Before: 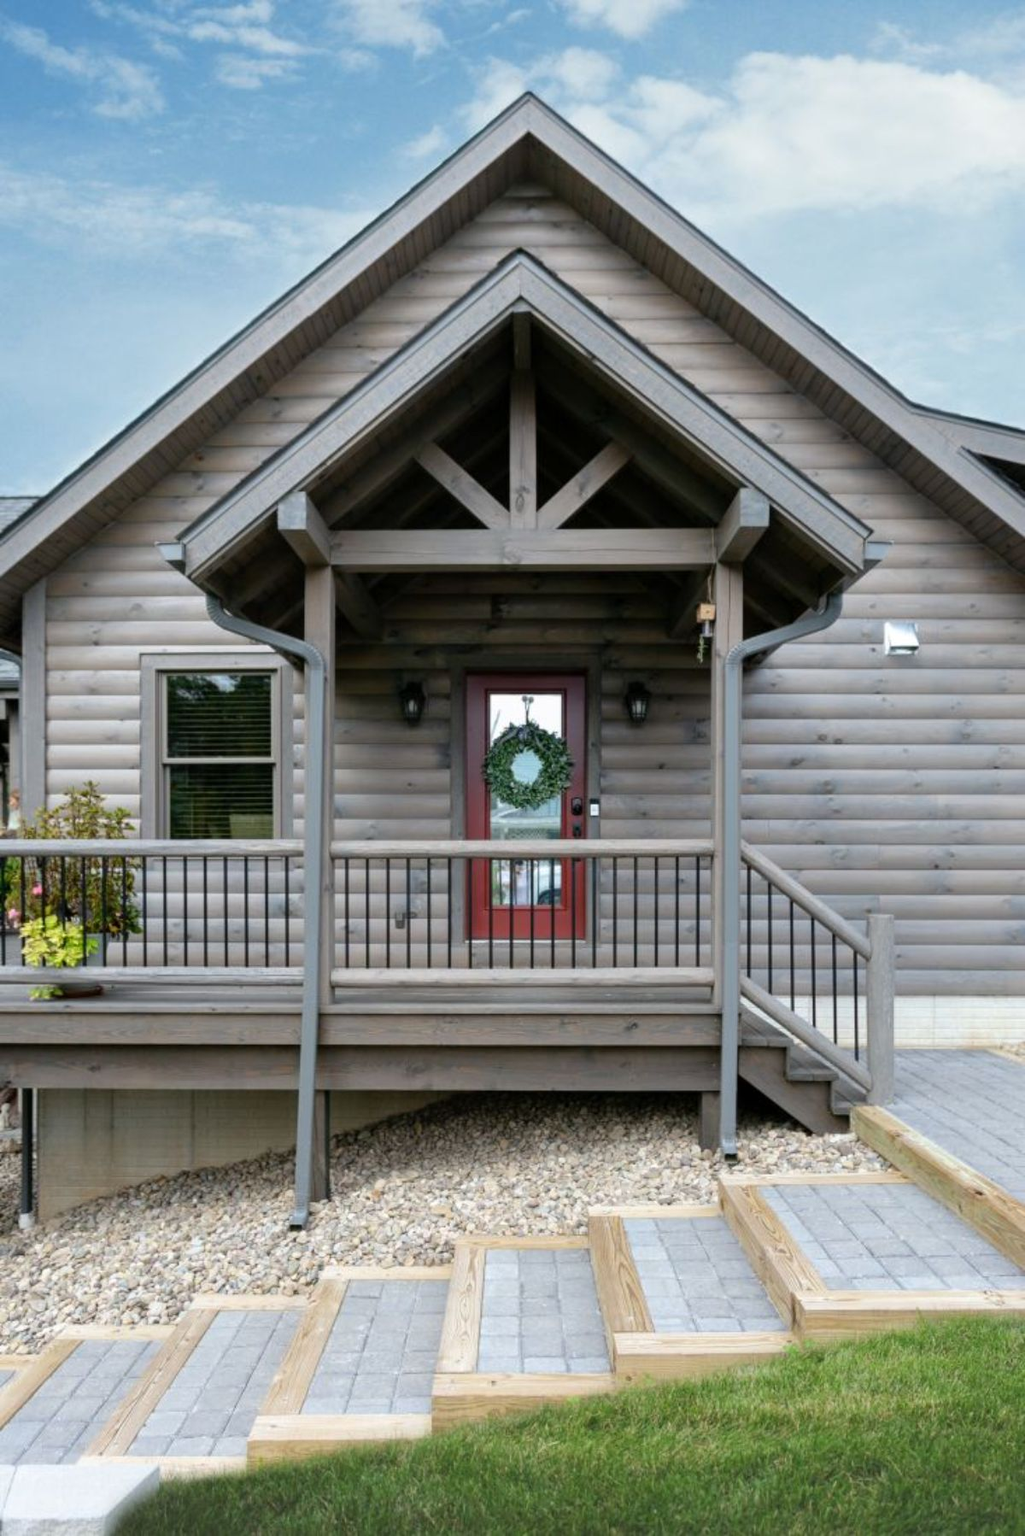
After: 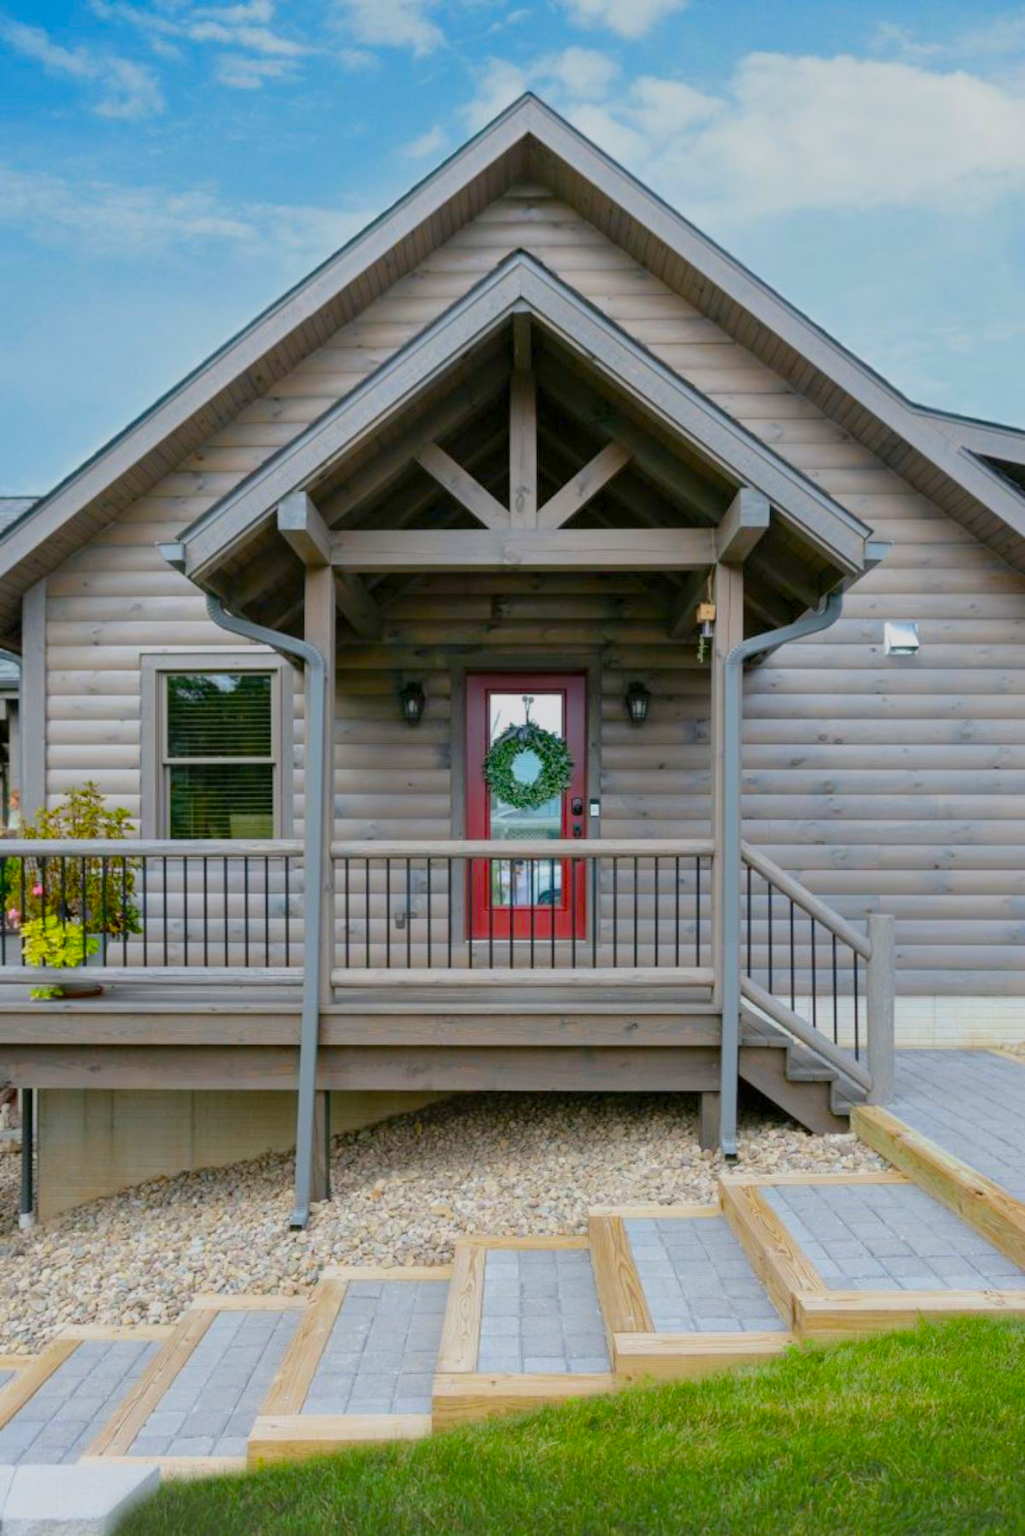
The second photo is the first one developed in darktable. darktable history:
color balance rgb: linear chroma grading › global chroma 15.285%, perceptual saturation grading › global saturation 30.724%, perceptual brilliance grading › global brilliance 2.534%, perceptual brilliance grading › highlights -3.225%, perceptual brilliance grading › shadows 3.788%, contrast -19.759%
